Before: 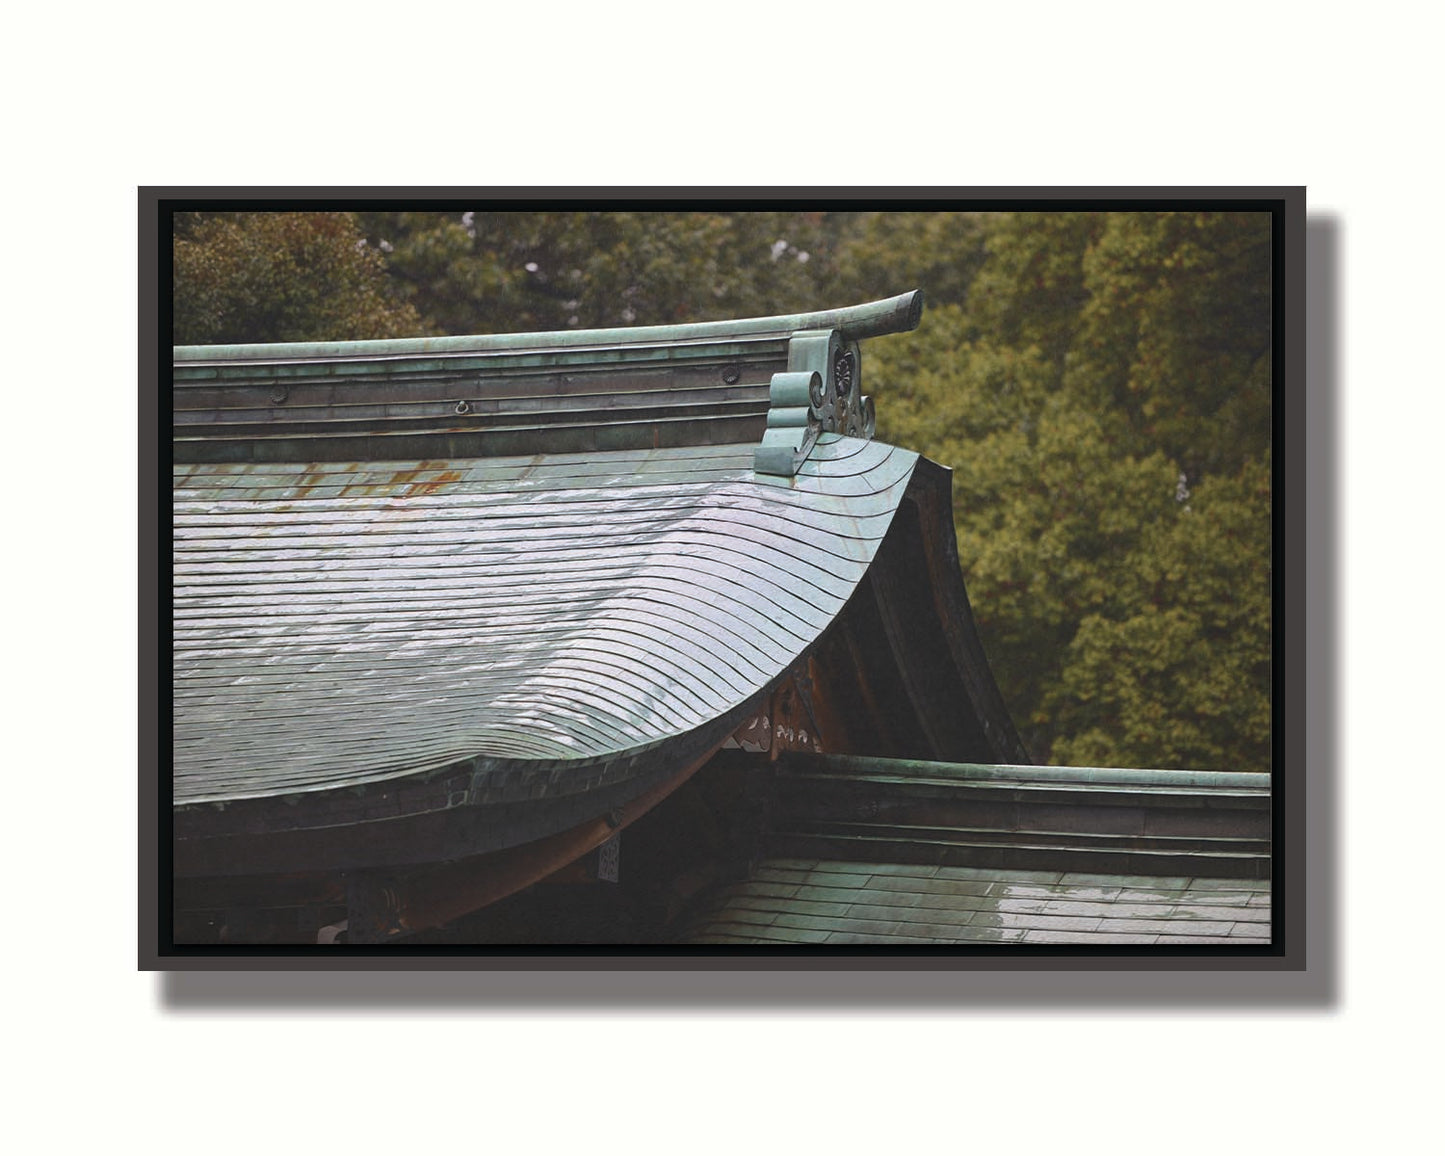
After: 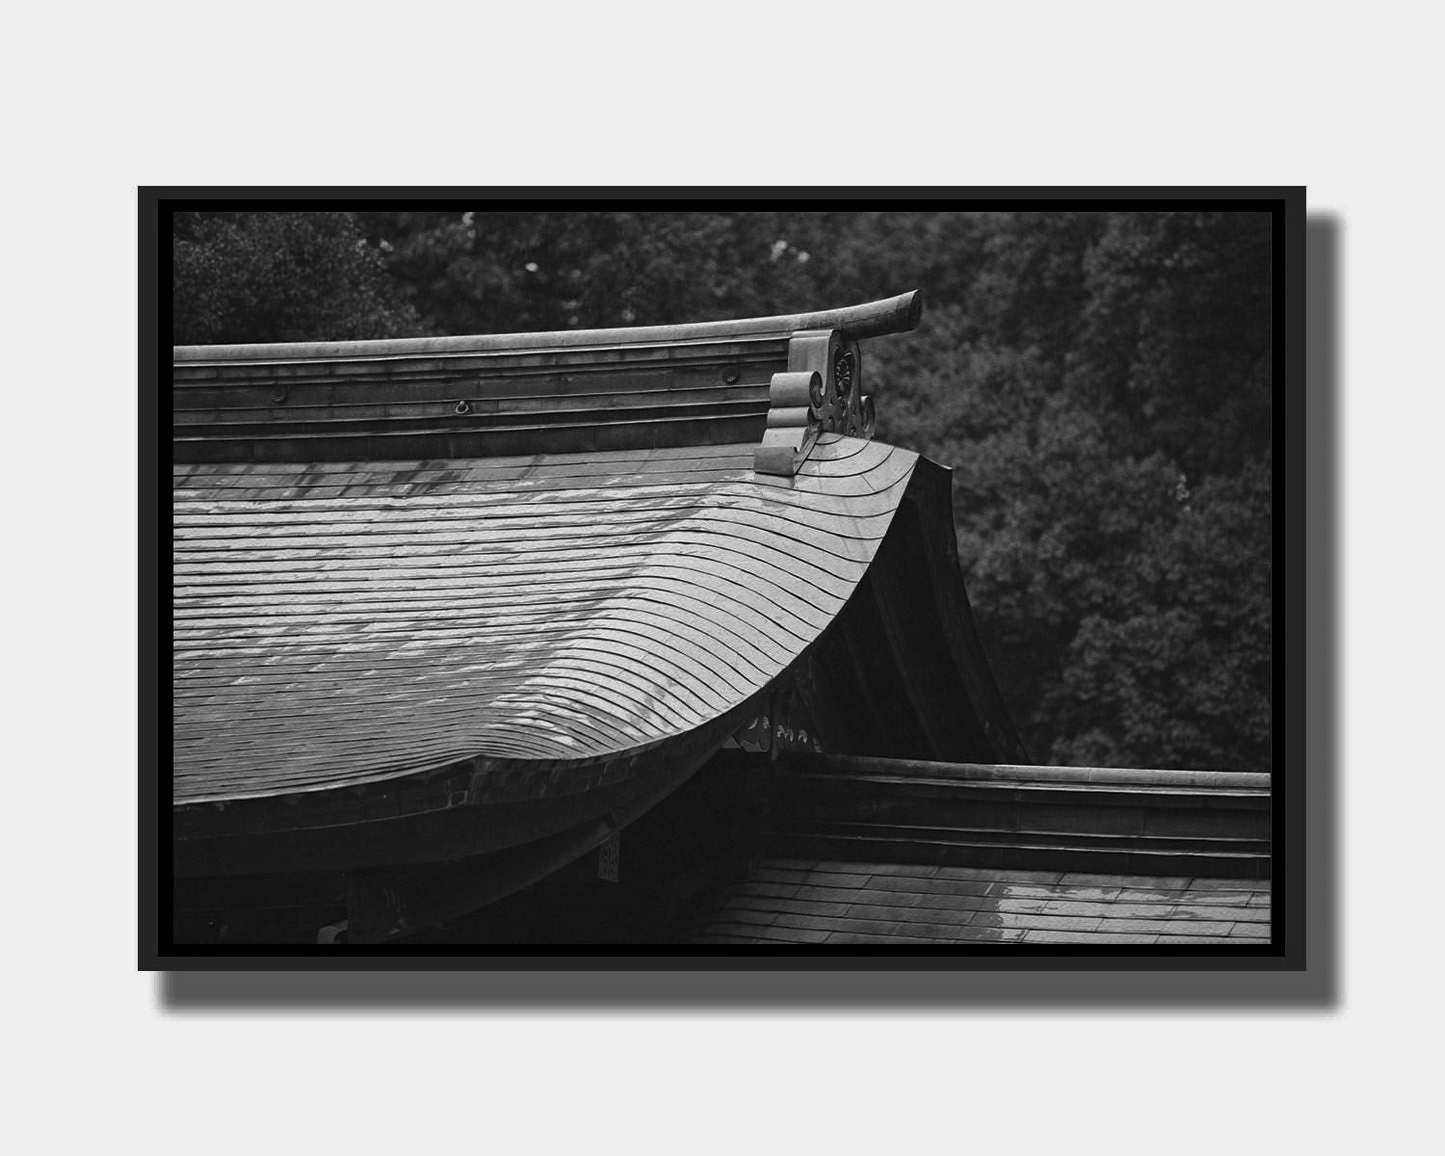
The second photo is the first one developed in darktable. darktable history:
exposure: black level correction 0.001, exposure -0.122 EV, compensate highlight preservation false
haze removal: compatibility mode true, adaptive false
color calibration: output gray [0.25, 0.35, 0.4, 0], gray › normalize channels true, illuminant as shot in camera, x 0.358, y 0.373, temperature 4628.91 K, gamut compression 0.003
contrast brightness saturation: contrast 0.065, brightness -0.143, saturation 0.112
